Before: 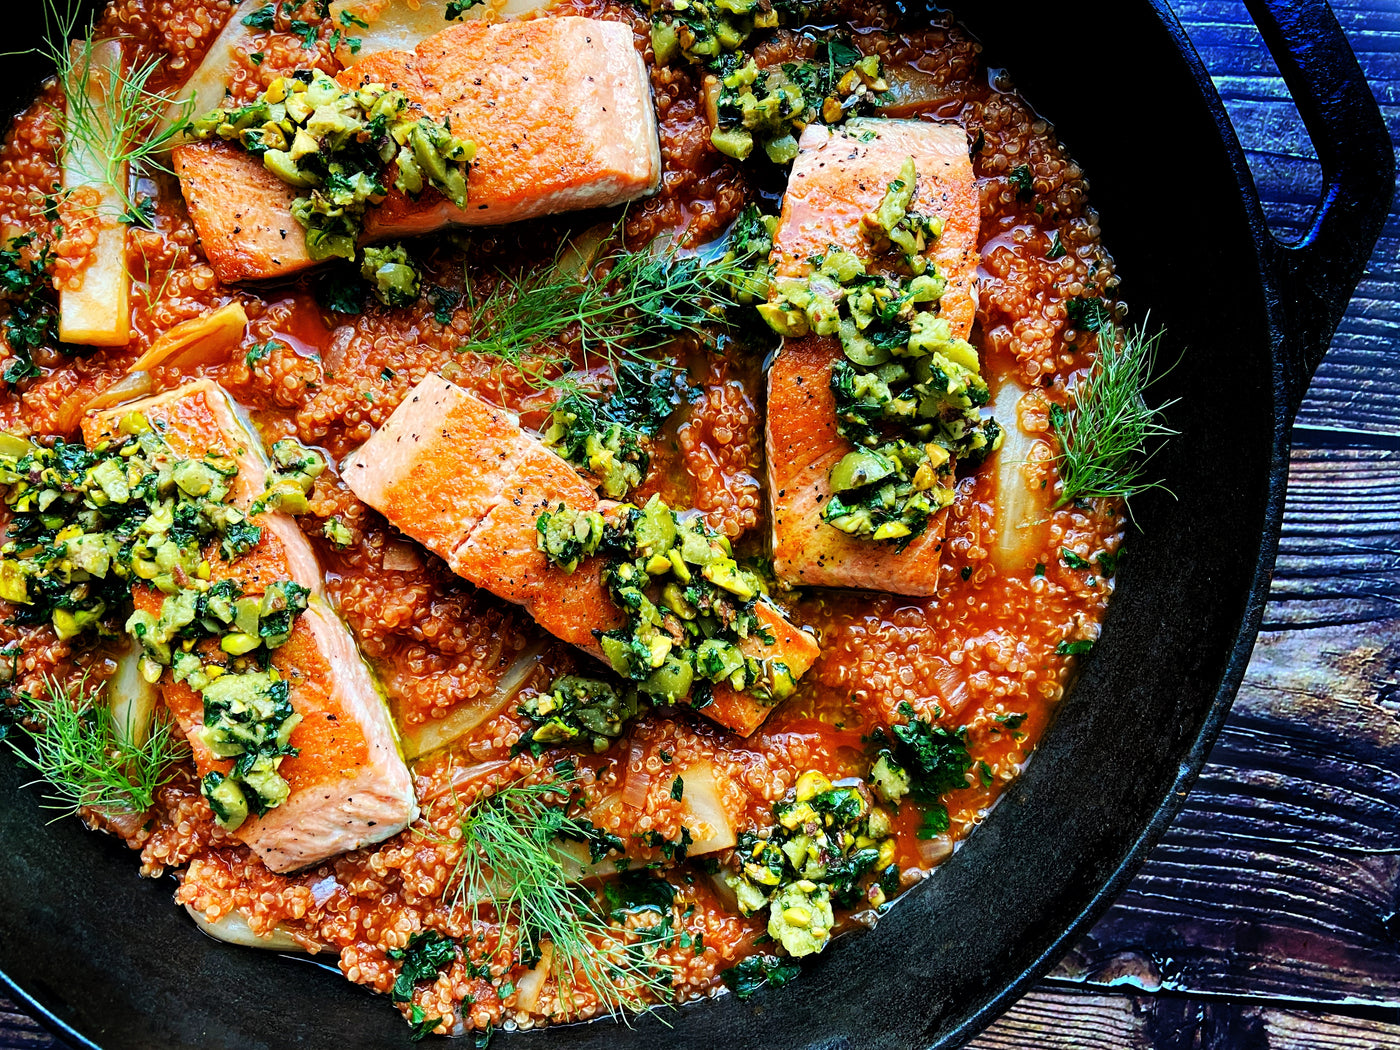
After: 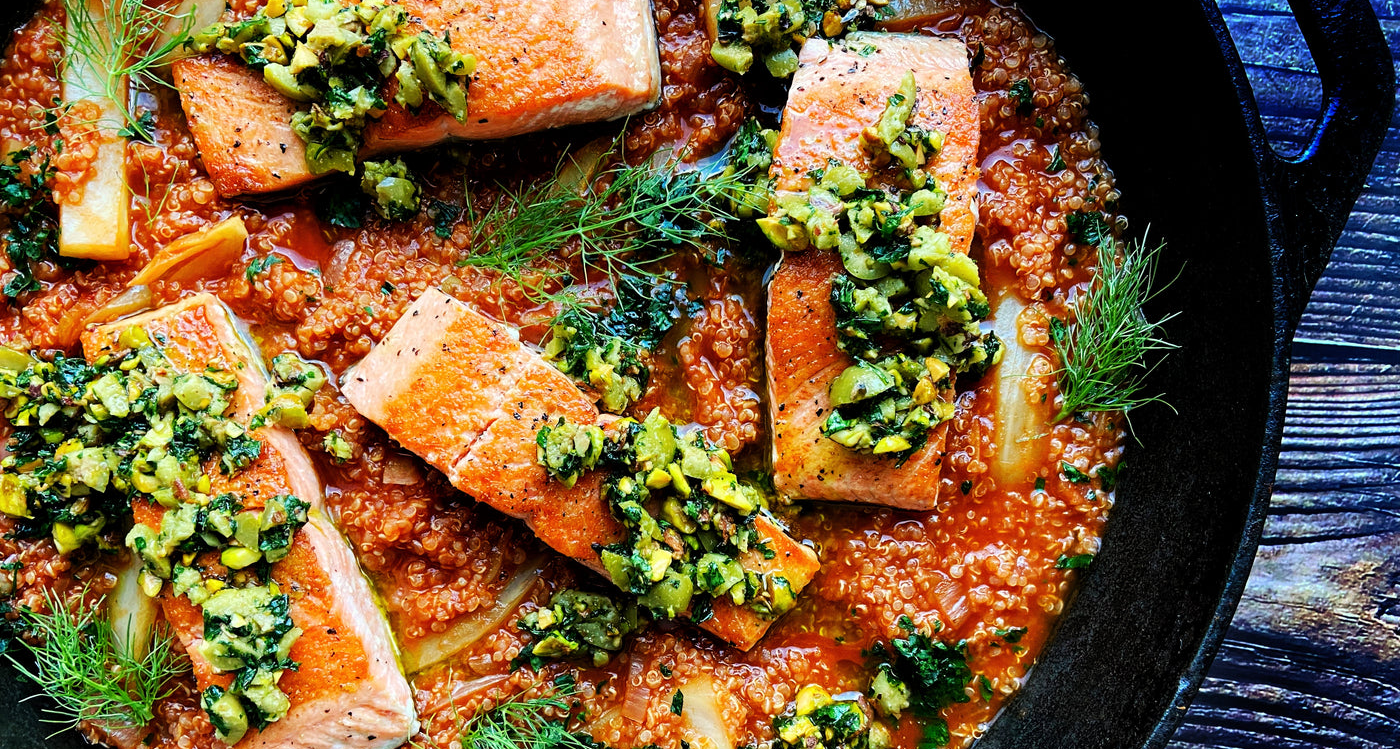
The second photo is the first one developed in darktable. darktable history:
crop and rotate: top 8.203%, bottom 20.461%
